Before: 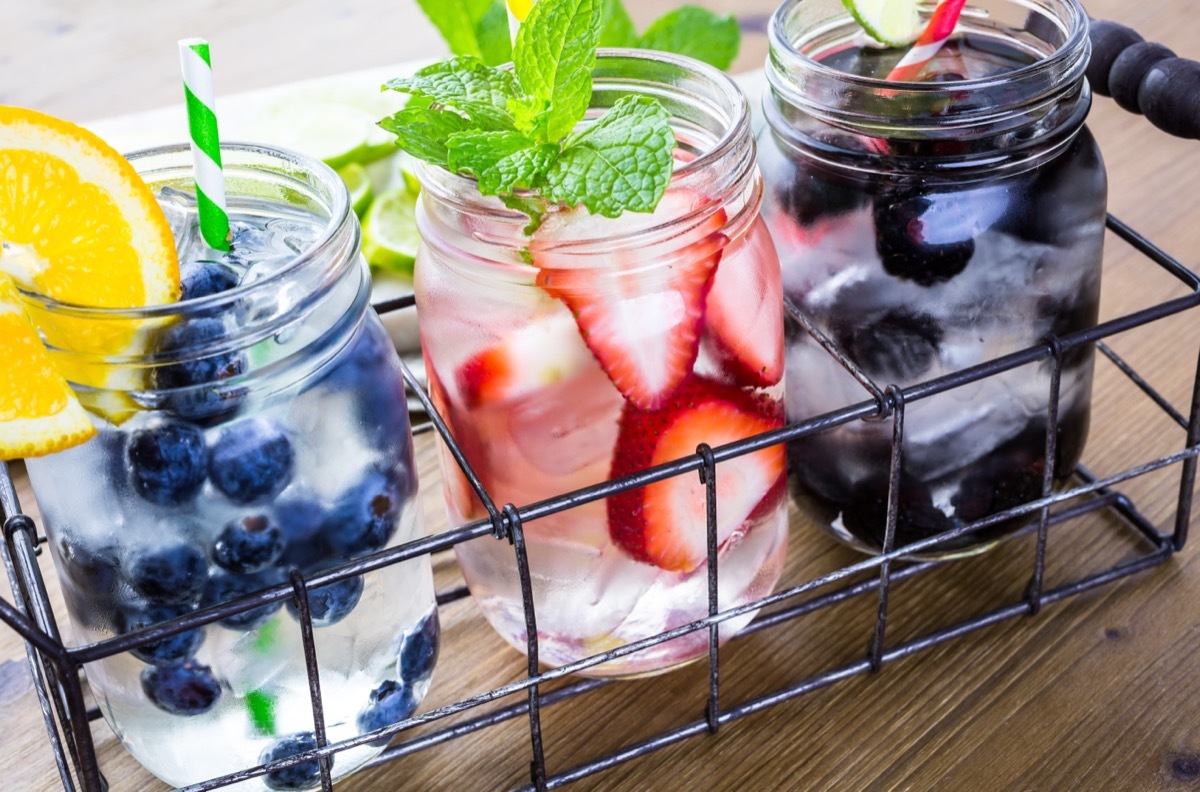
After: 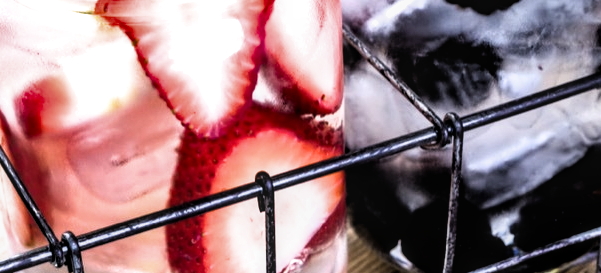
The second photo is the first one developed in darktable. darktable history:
crop: left 36.768%, top 34.415%, right 13.119%, bottom 31.033%
exposure: exposure 0.516 EV, compensate exposure bias true, compensate highlight preservation false
filmic rgb: black relative exposure -3.62 EV, white relative exposure 2.17 EV, hardness 3.63, color science v6 (2022)
shadows and highlights: soften with gaussian
color zones: curves: ch0 [(0.25, 0.5) (0.423, 0.5) (0.443, 0.5) (0.521, 0.756) (0.568, 0.5) (0.576, 0.5) (0.75, 0.5)]; ch1 [(0.25, 0.5) (0.423, 0.5) (0.443, 0.5) (0.539, 0.873) (0.624, 0.565) (0.631, 0.5) (0.75, 0.5)]
local contrast: on, module defaults
tone equalizer: -8 EV 0.213 EV, -7 EV 0.382 EV, -6 EV 0.437 EV, -5 EV 0.267 EV, -3 EV -0.273 EV, -2 EV -0.438 EV, -1 EV -0.422 EV, +0 EV -0.273 EV, luminance estimator HSV value / RGB max
